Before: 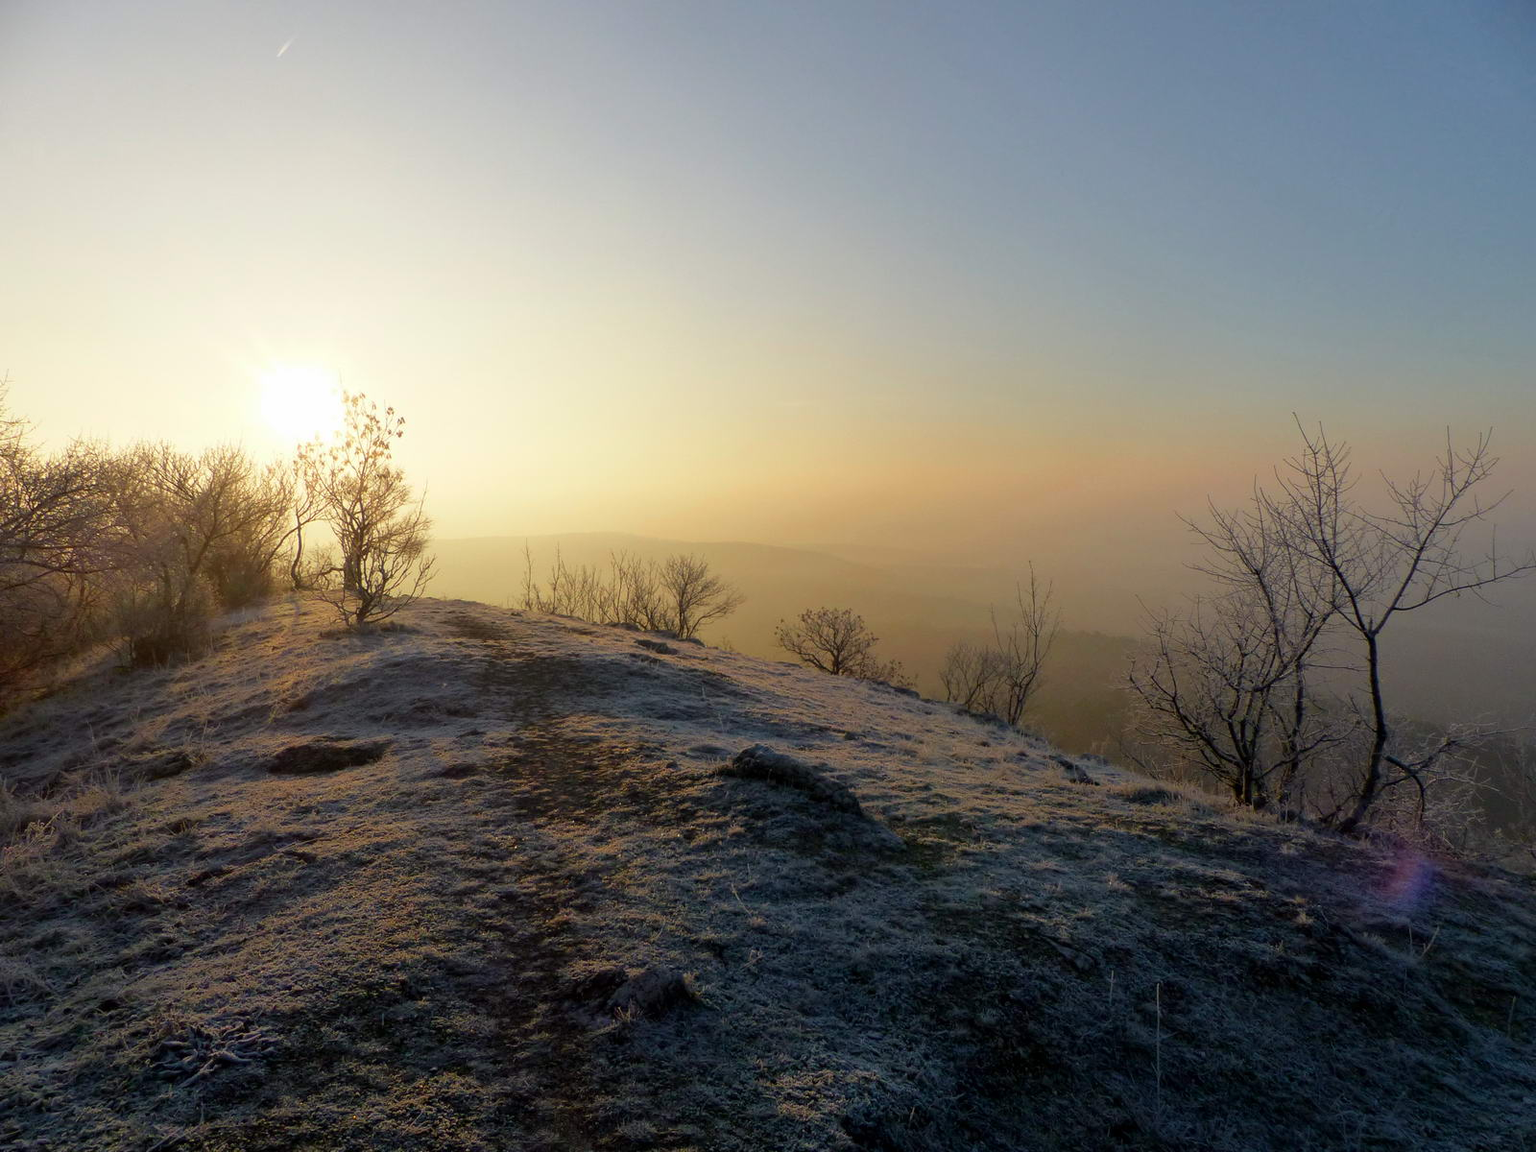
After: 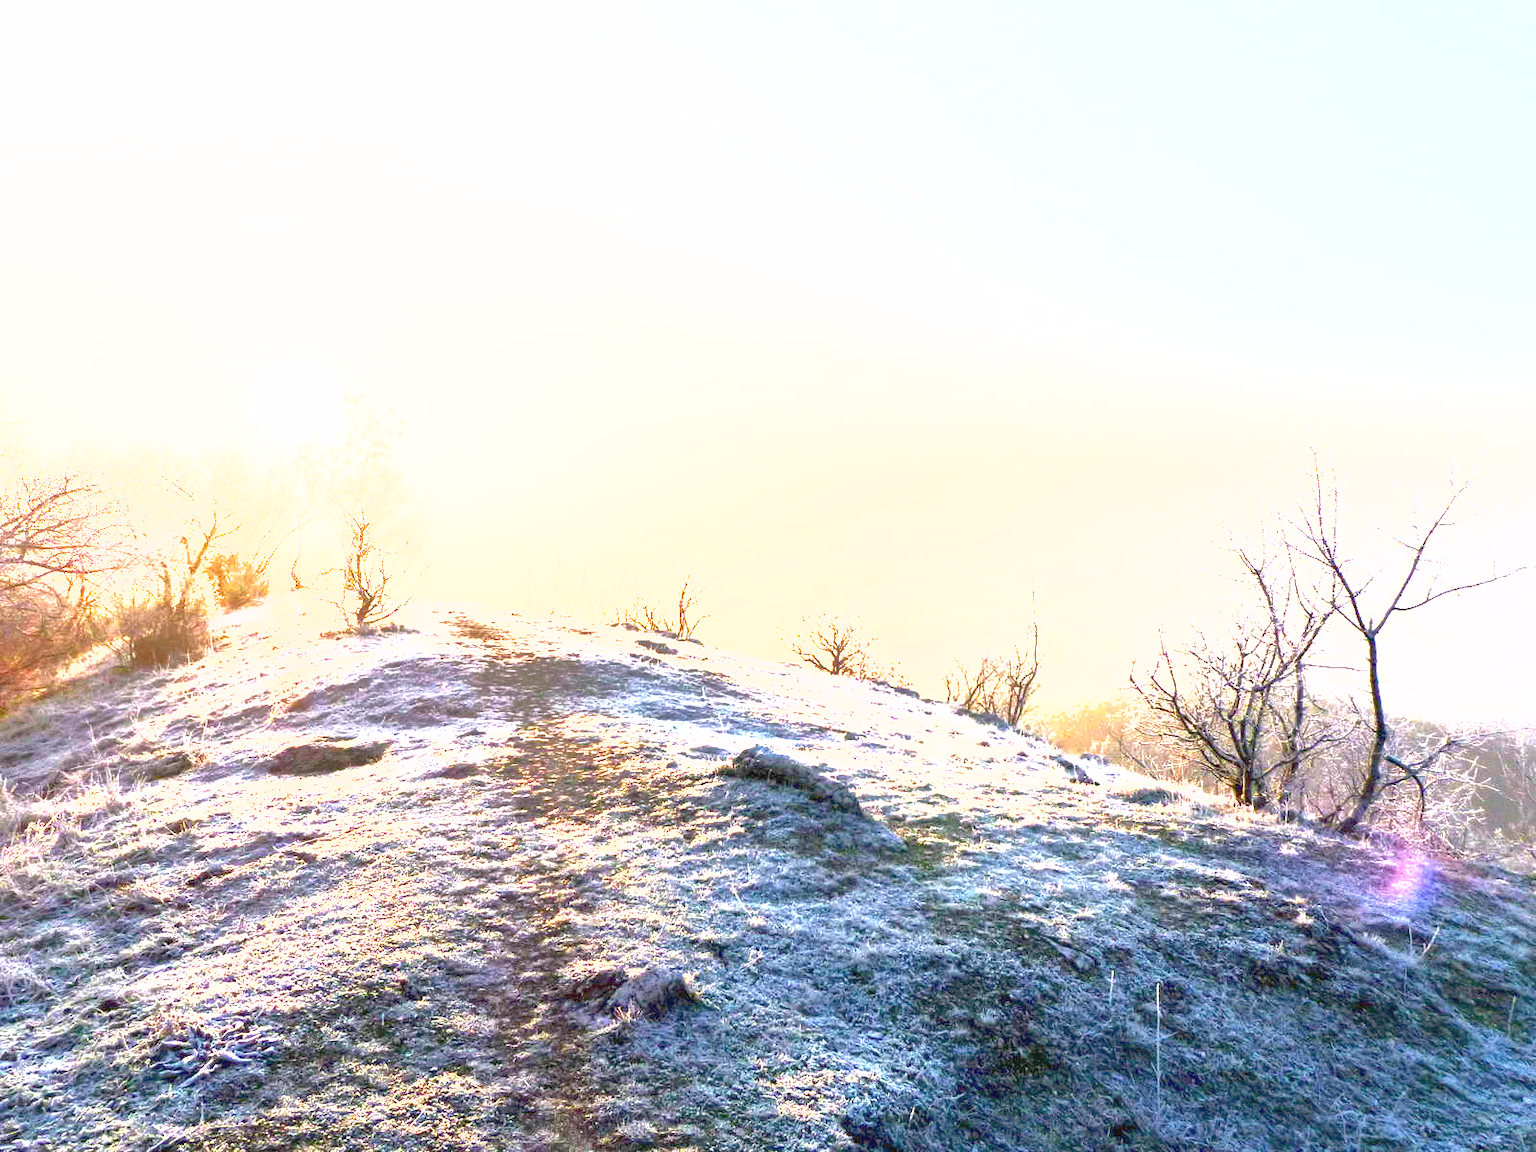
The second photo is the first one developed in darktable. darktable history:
shadows and highlights: on, module defaults
exposure: black level correction 0, exposure 3.964 EV, compensate highlight preservation false
color balance rgb: power › luminance 1.288%, highlights gain › chroma 2.077%, highlights gain › hue 290.35°, perceptual saturation grading › global saturation -1.78%, perceptual saturation grading › highlights -7.989%, perceptual saturation grading › mid-tones 8.591%, perceptual saturation grading › shadows 3.783%
